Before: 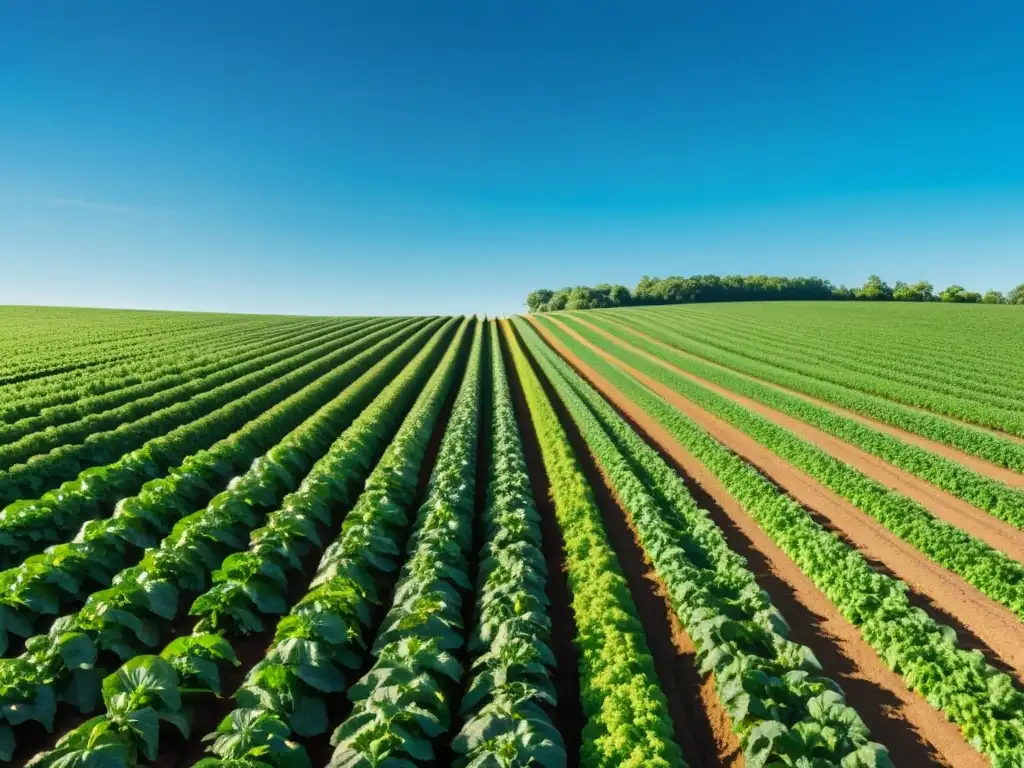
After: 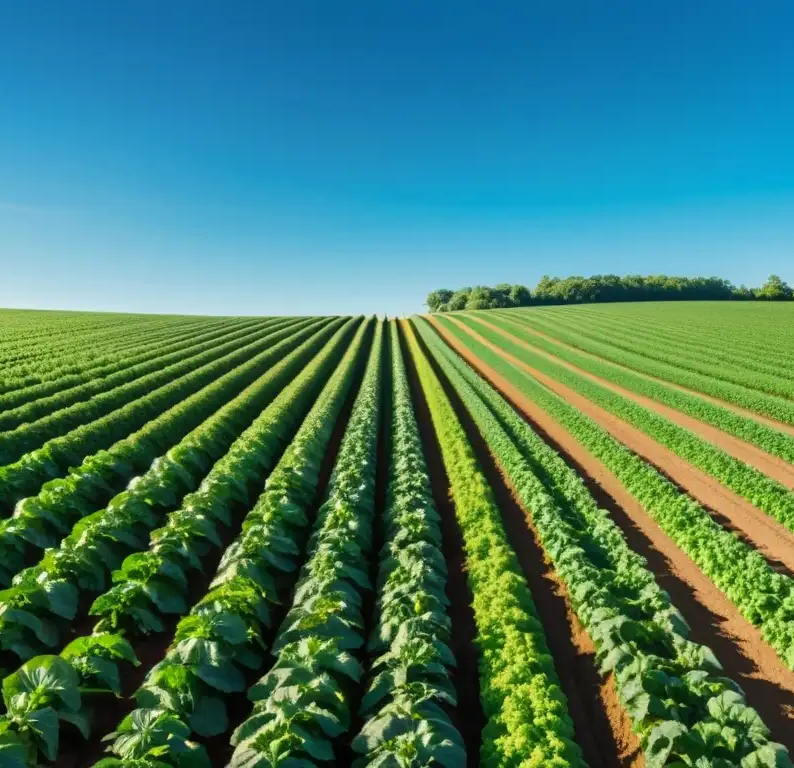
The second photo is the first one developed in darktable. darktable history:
crop: left 9.86%, right 12.516%
